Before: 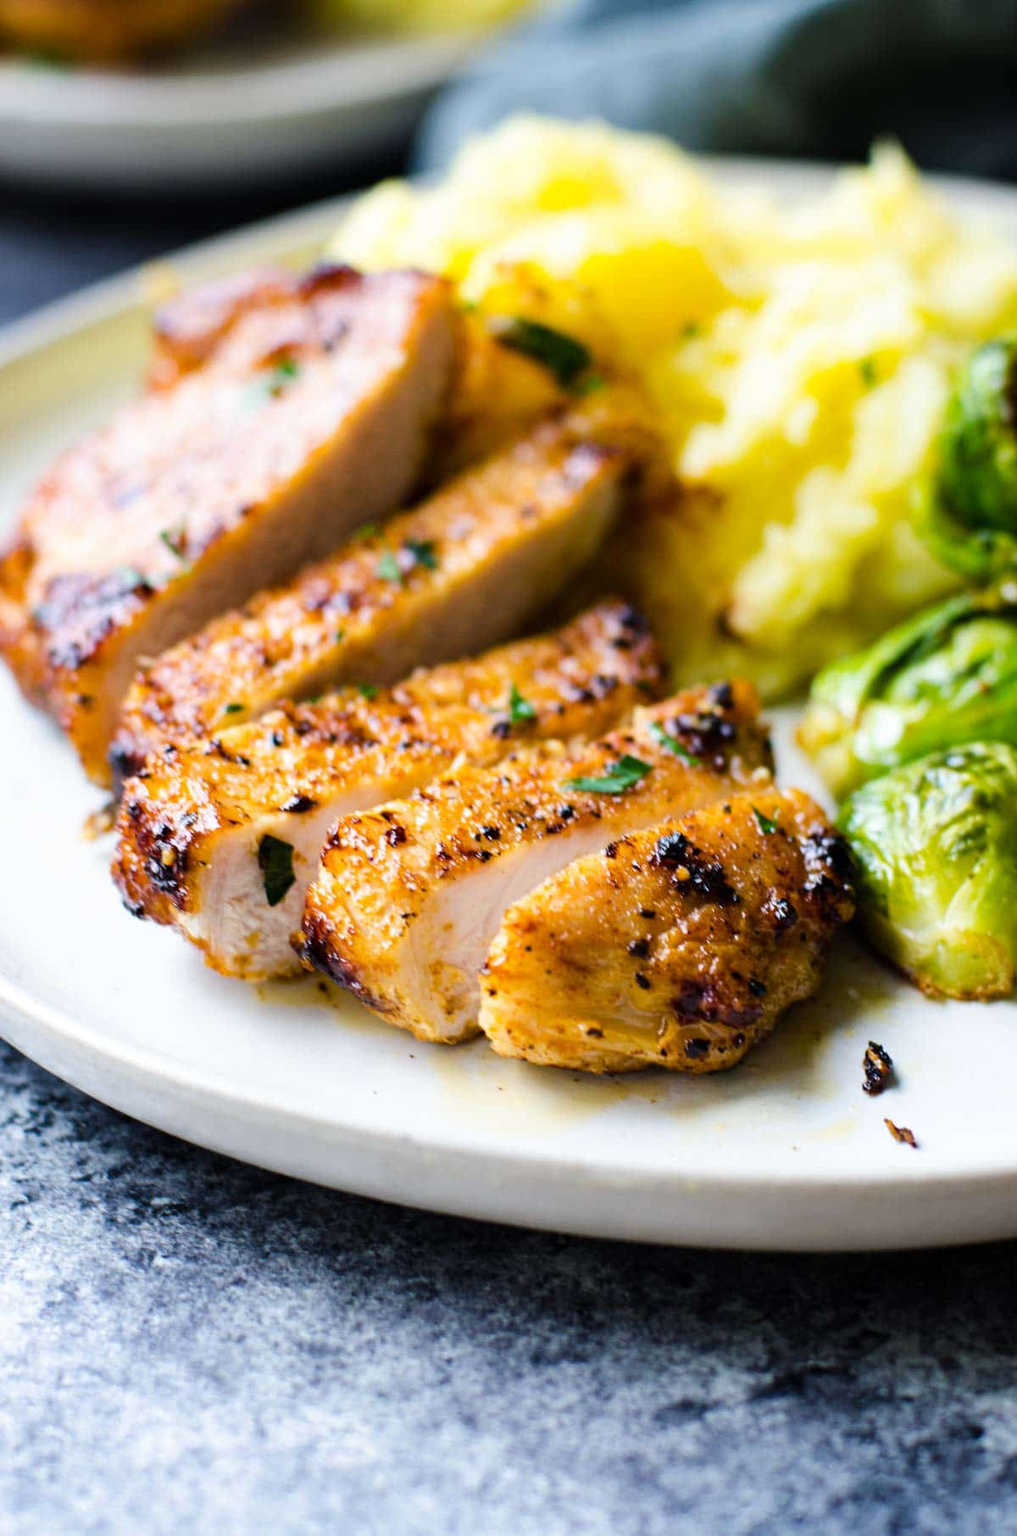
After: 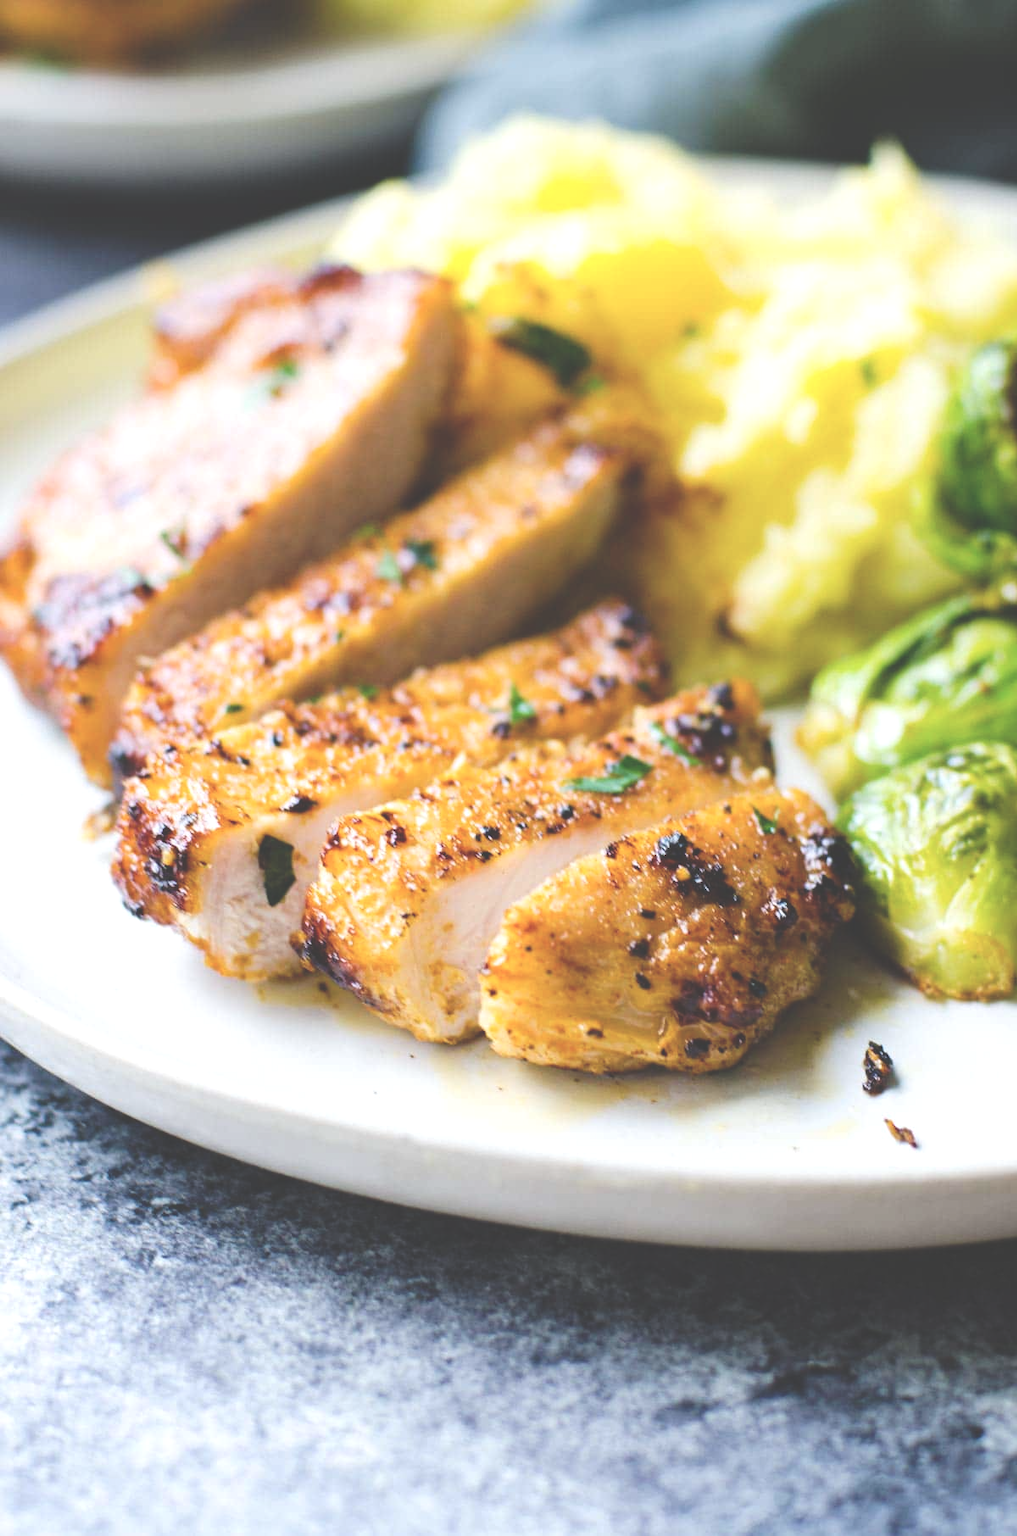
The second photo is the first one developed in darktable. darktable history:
levels: levels [0, 0.476, 0.951]
base curve: curves: ch0 [(0, 0) (0.101, 0.156) (1, 1)], preserve colors none
exposure: black level correction -0.027, exposure -0.064 EV, compensate highlight preservation false
